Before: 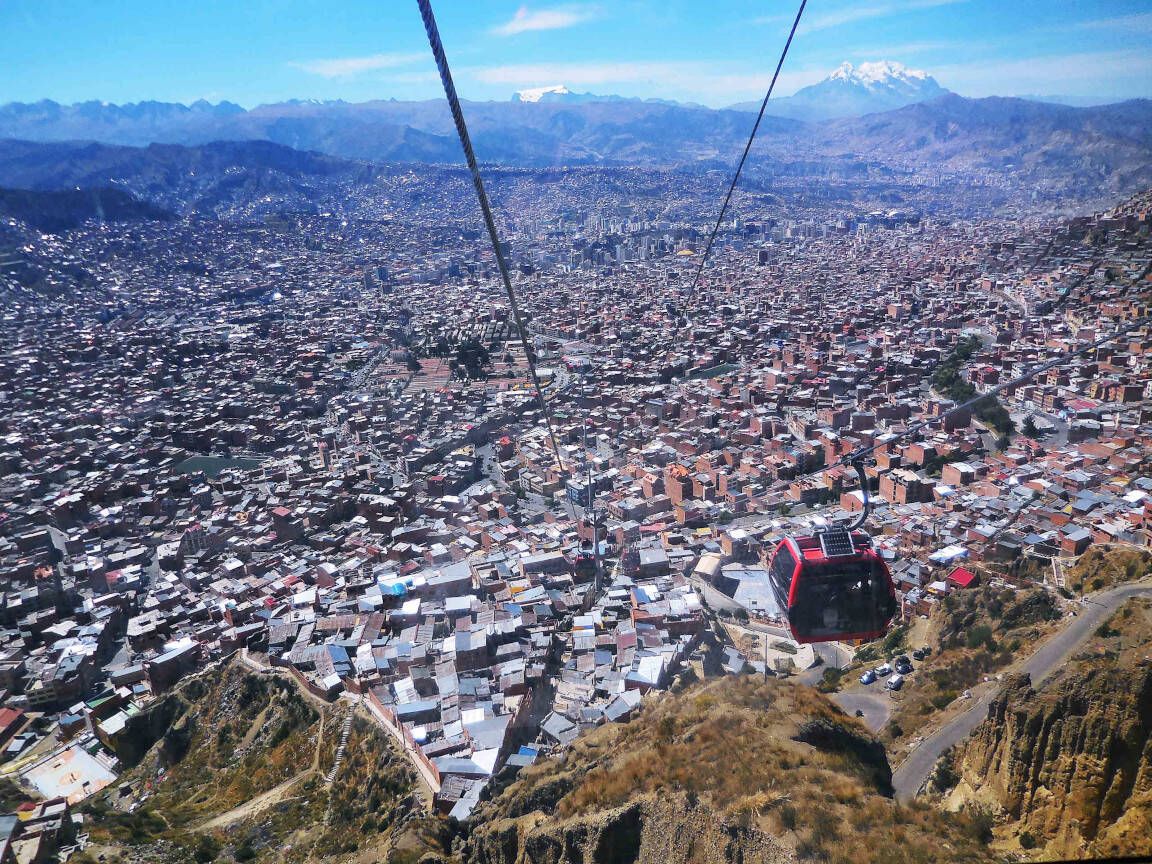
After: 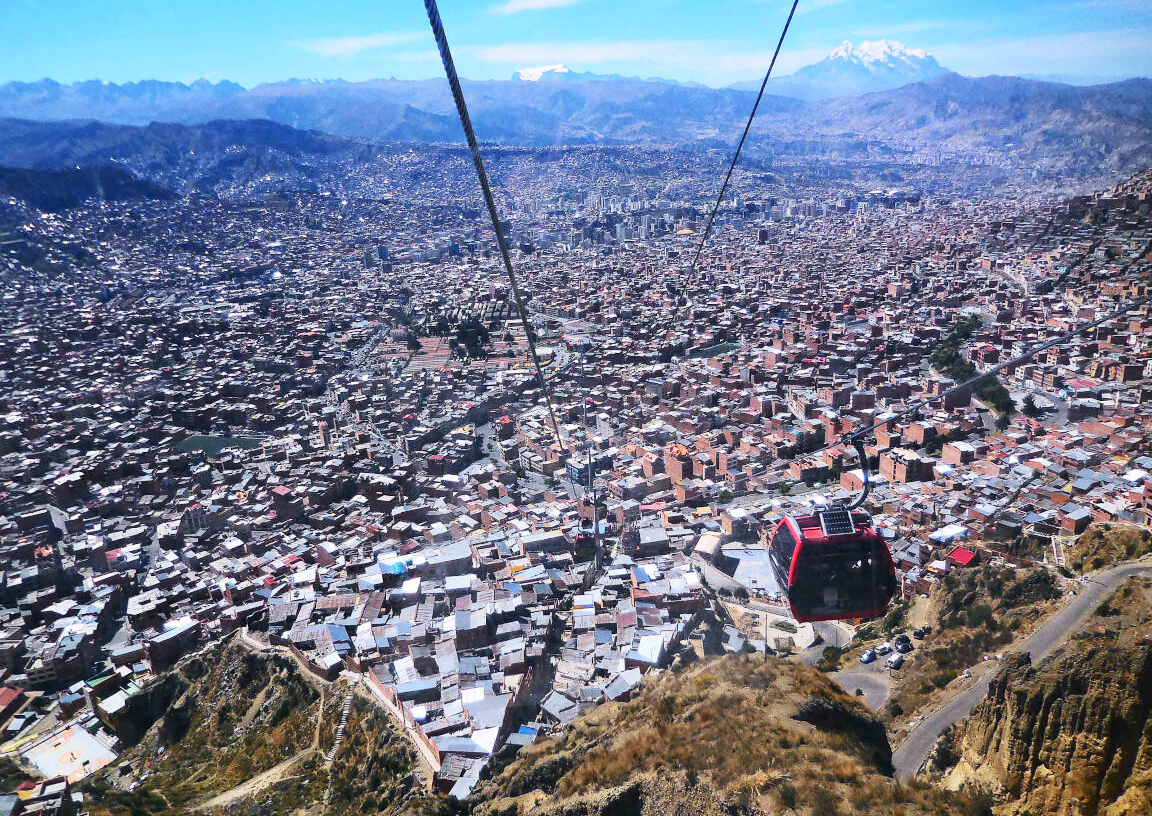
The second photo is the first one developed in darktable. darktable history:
crop and rotate: top 2.479%, bottom 3.018%
contrast brightness saturation: contrast 0.14
tone curve: curves: ch0 [(0, 0) (0.251, 0.254) (0.689, 0.733) (1, 1)]
